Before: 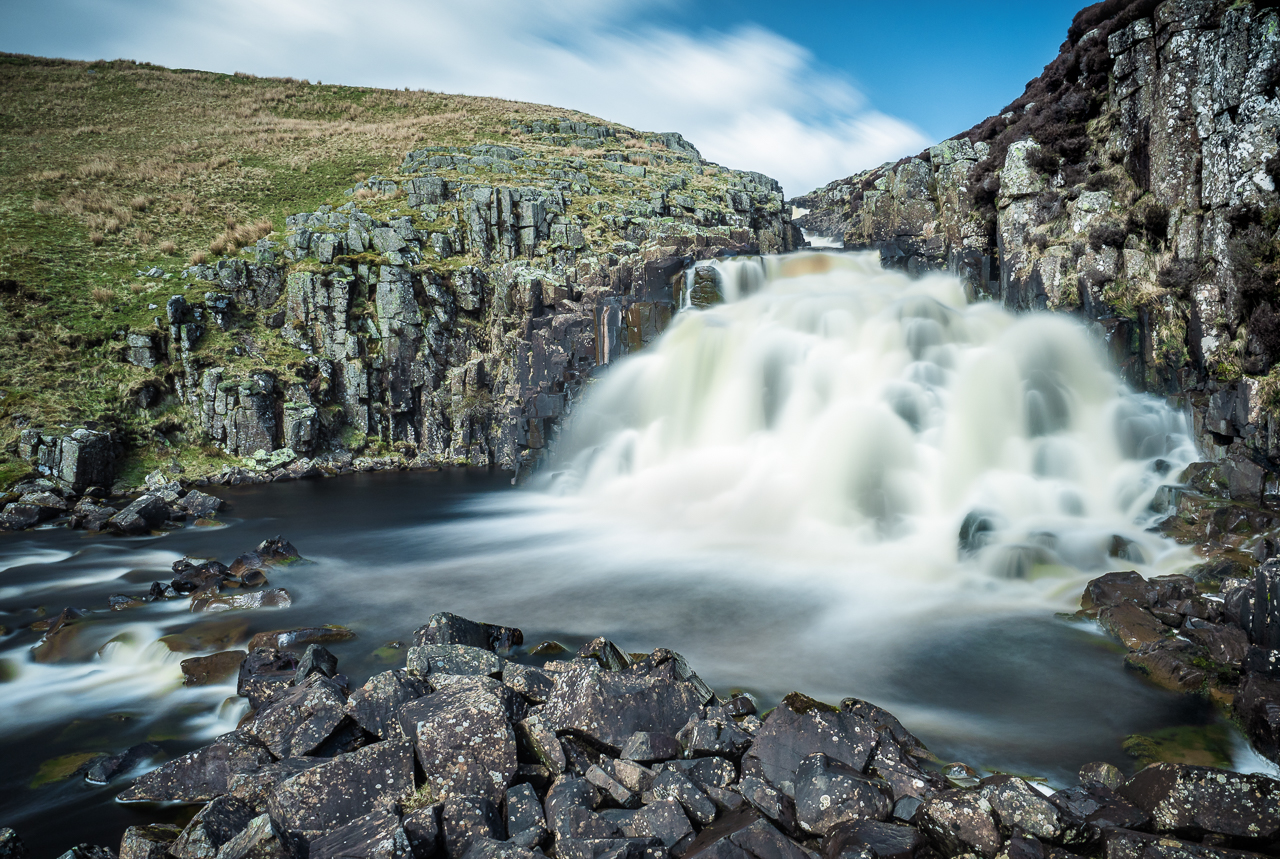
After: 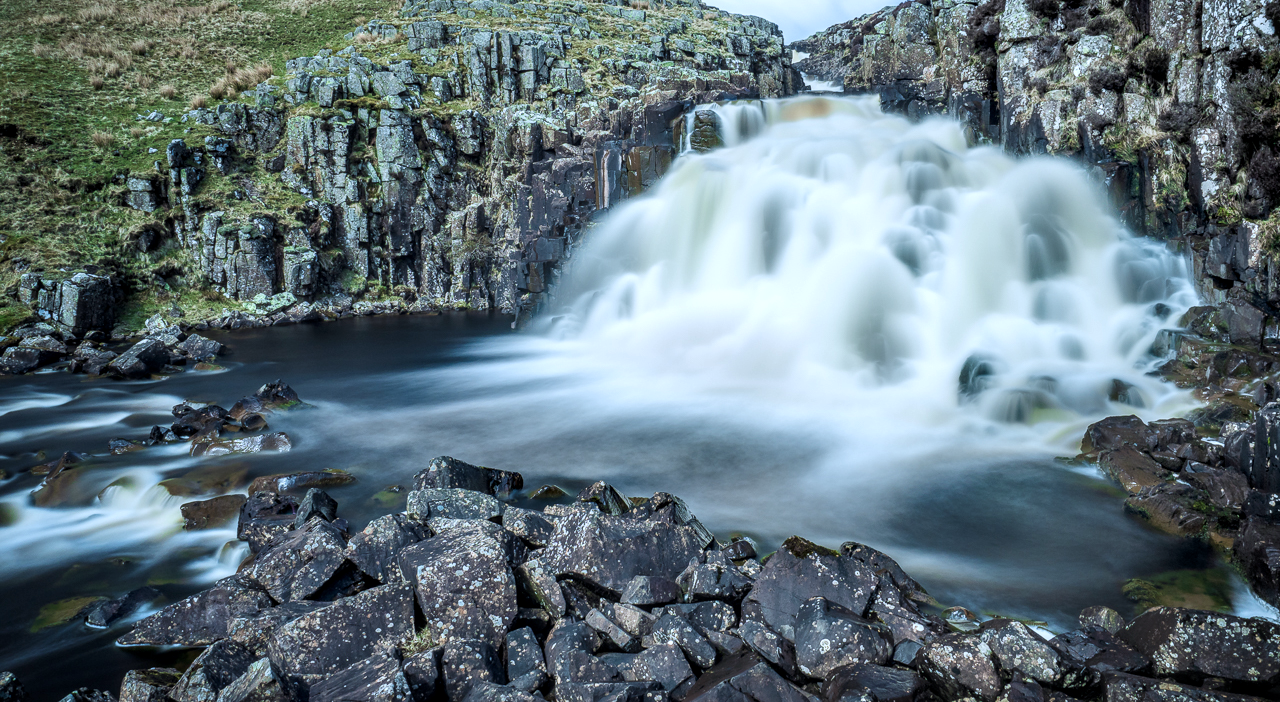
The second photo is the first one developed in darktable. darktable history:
crop and rotate: top 18.263%
local contrast: on, module defaults
color calibration: x 0.372, y 0.386, temperature 4286.42 K
tone equalizer: edges refinement/feathering 500, mask exposure compensation -1.57 EV, preserve details no
